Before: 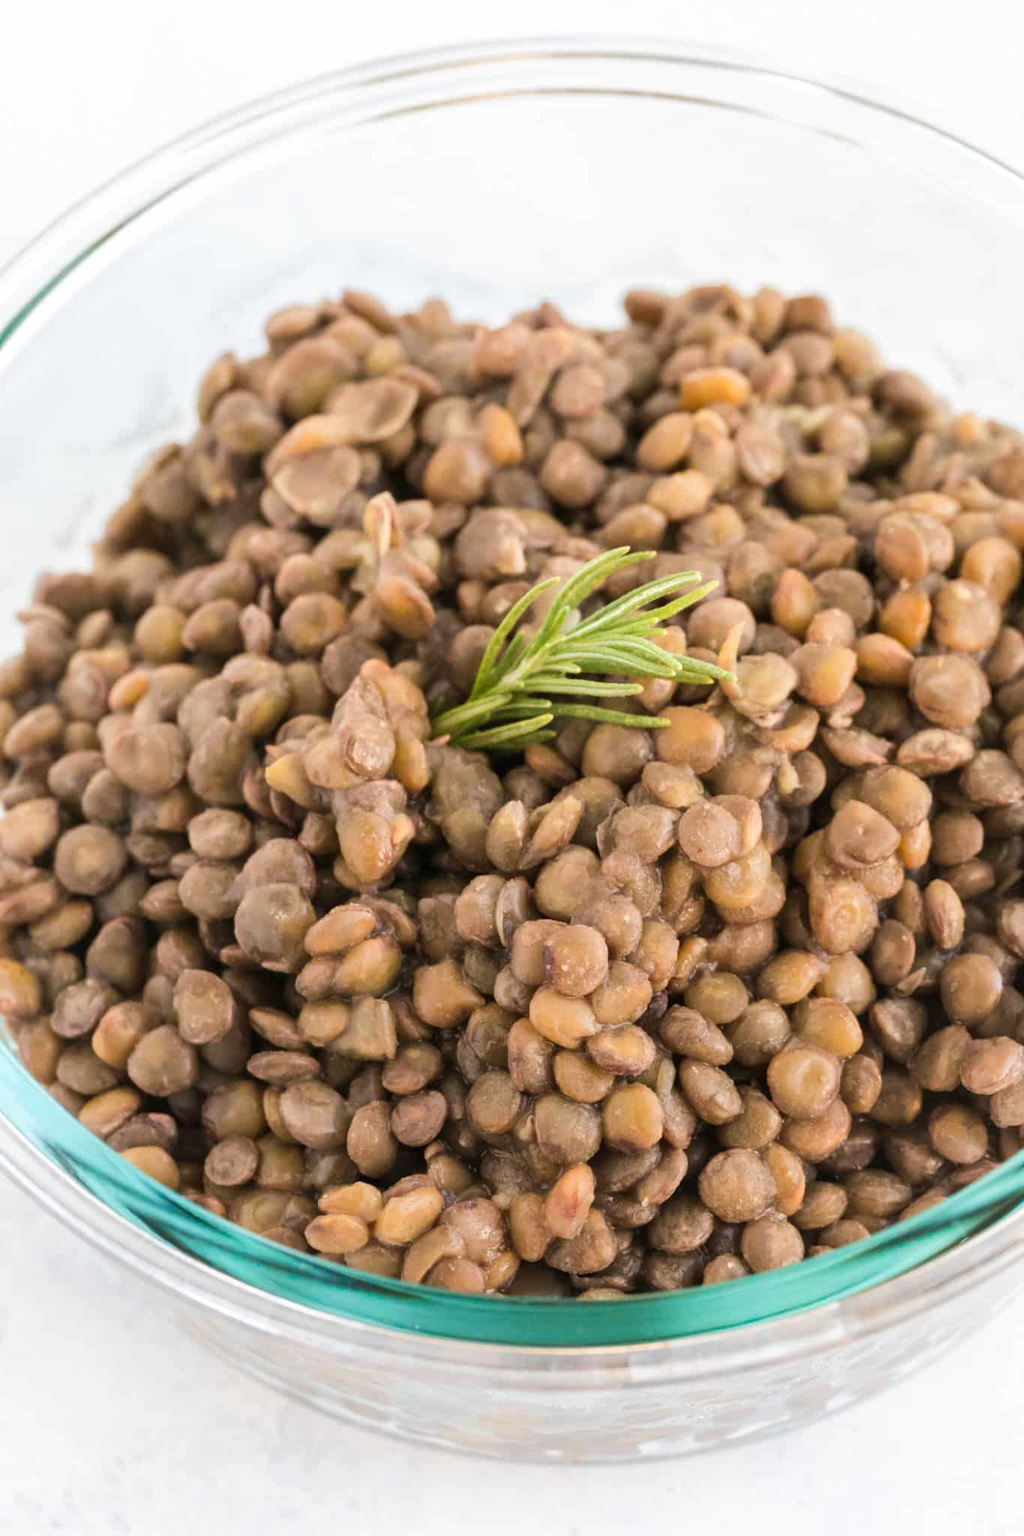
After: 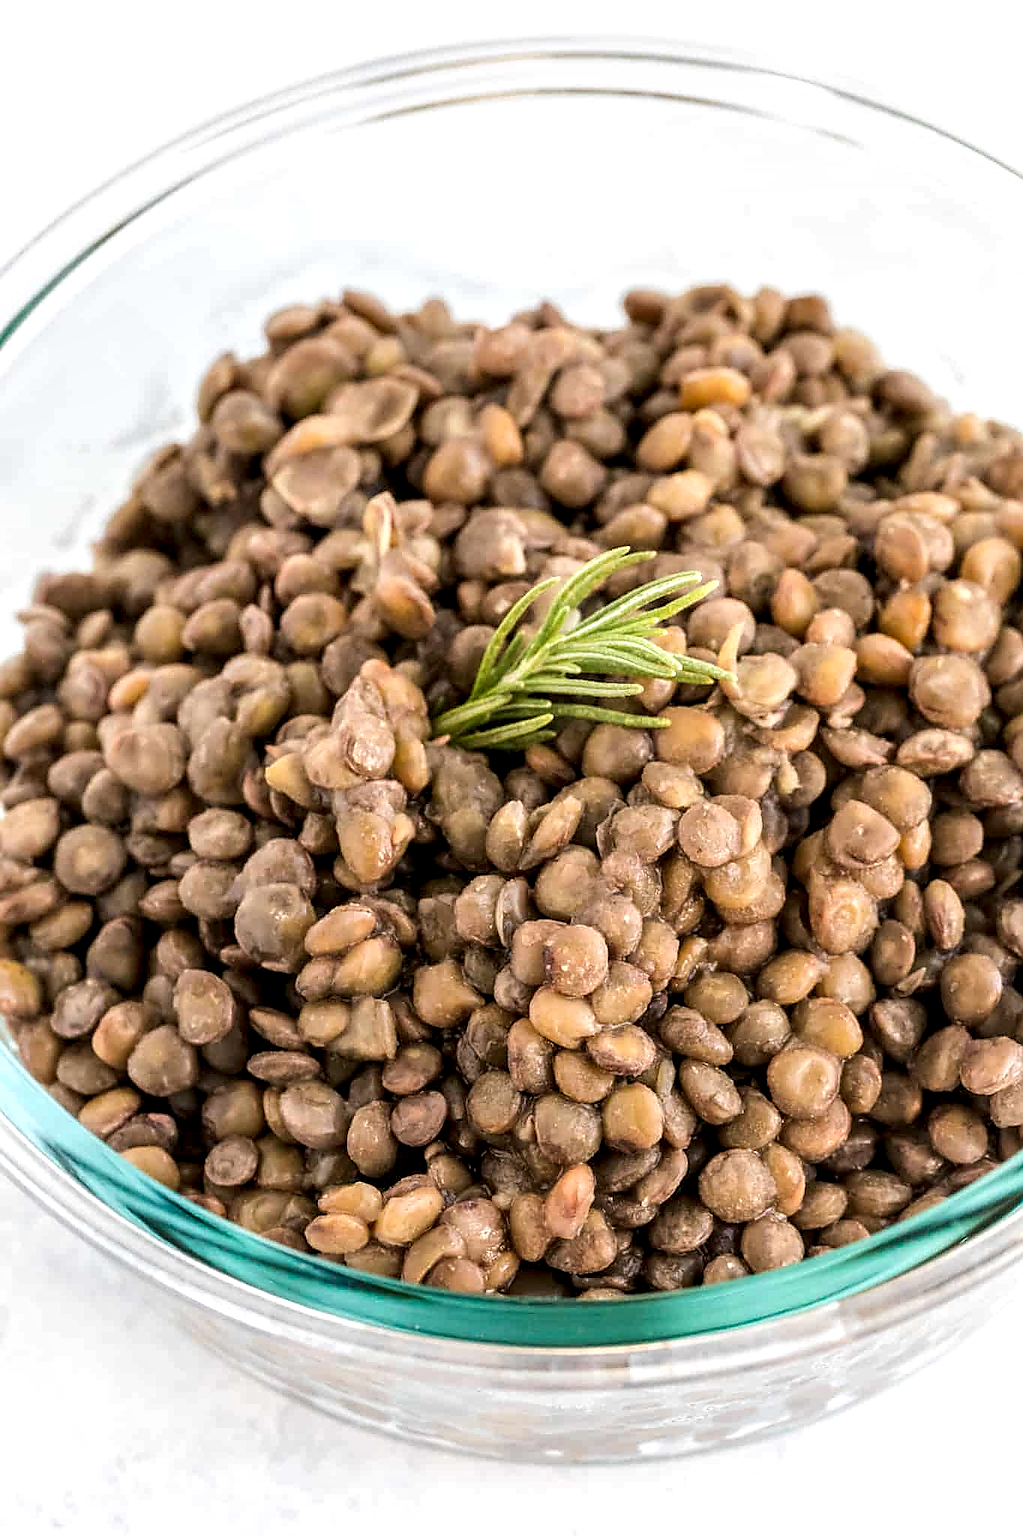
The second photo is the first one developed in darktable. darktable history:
local contrast: highlights 60%, shadows 60%, detail 160%
sharpen: radius 1.4, amount 1.25, threshold 0.7
